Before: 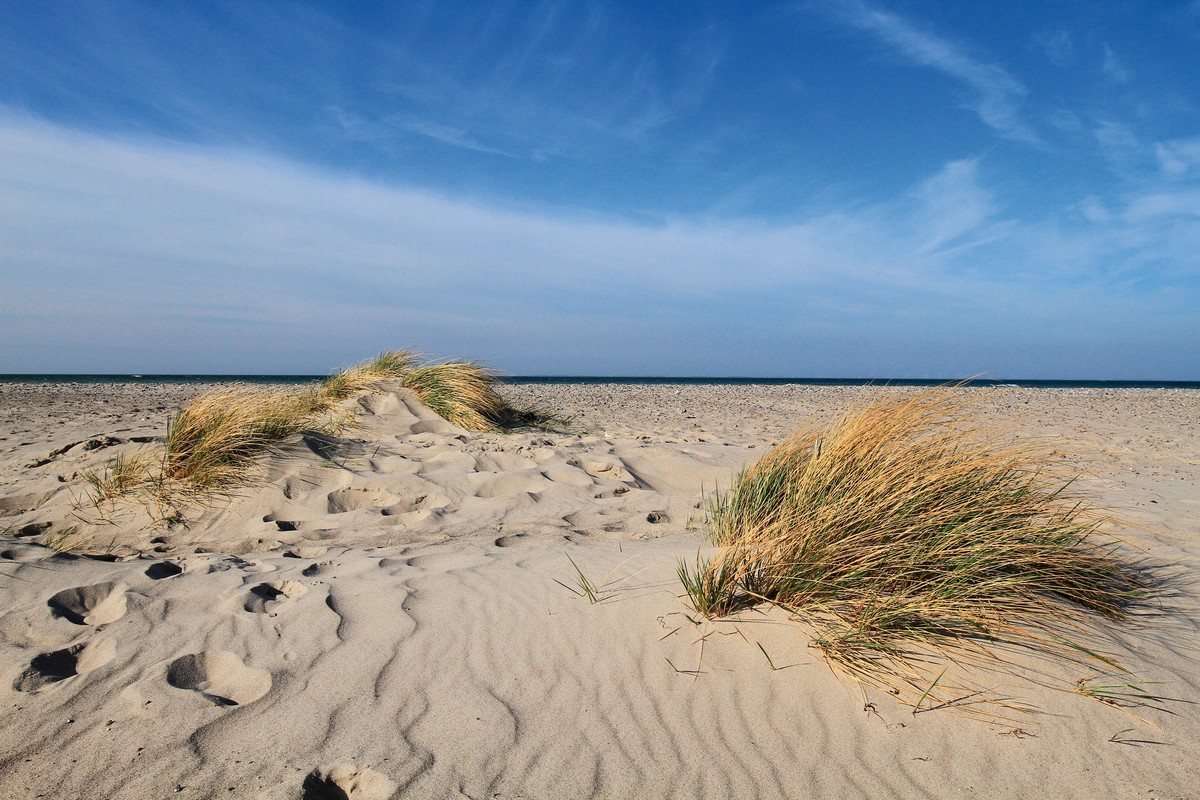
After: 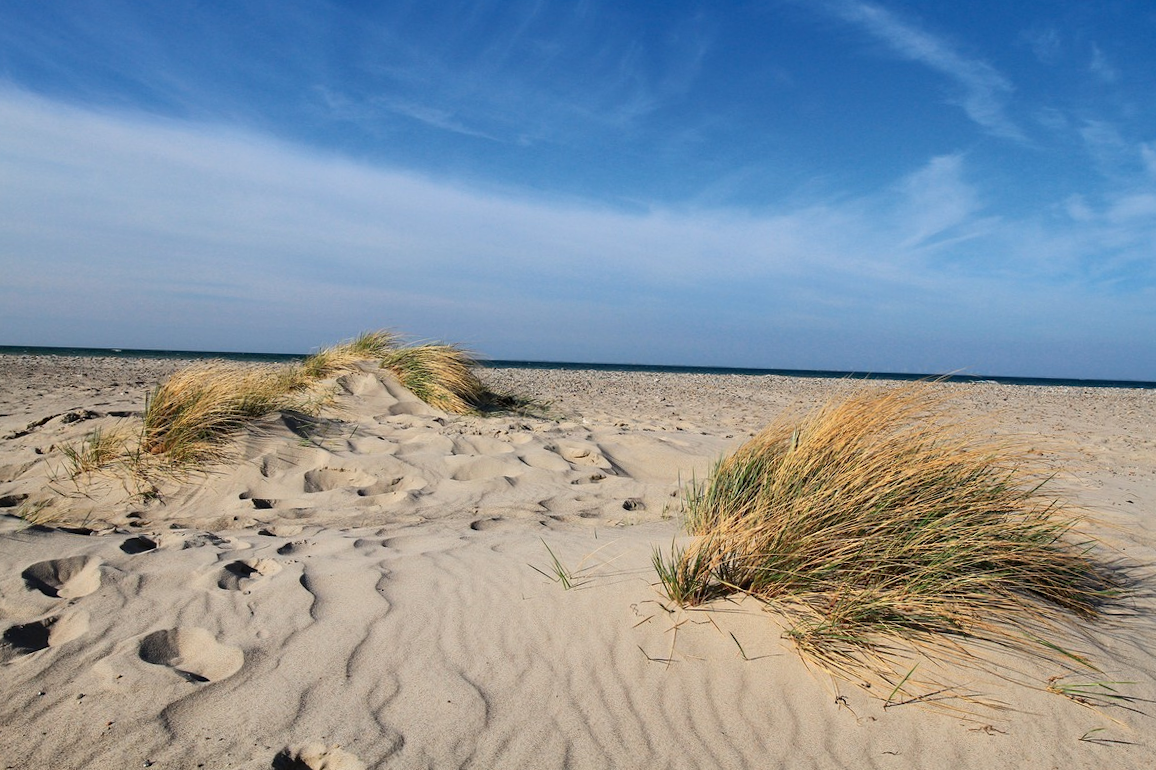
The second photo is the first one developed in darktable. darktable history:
crop and rotate: angle -1.46°
